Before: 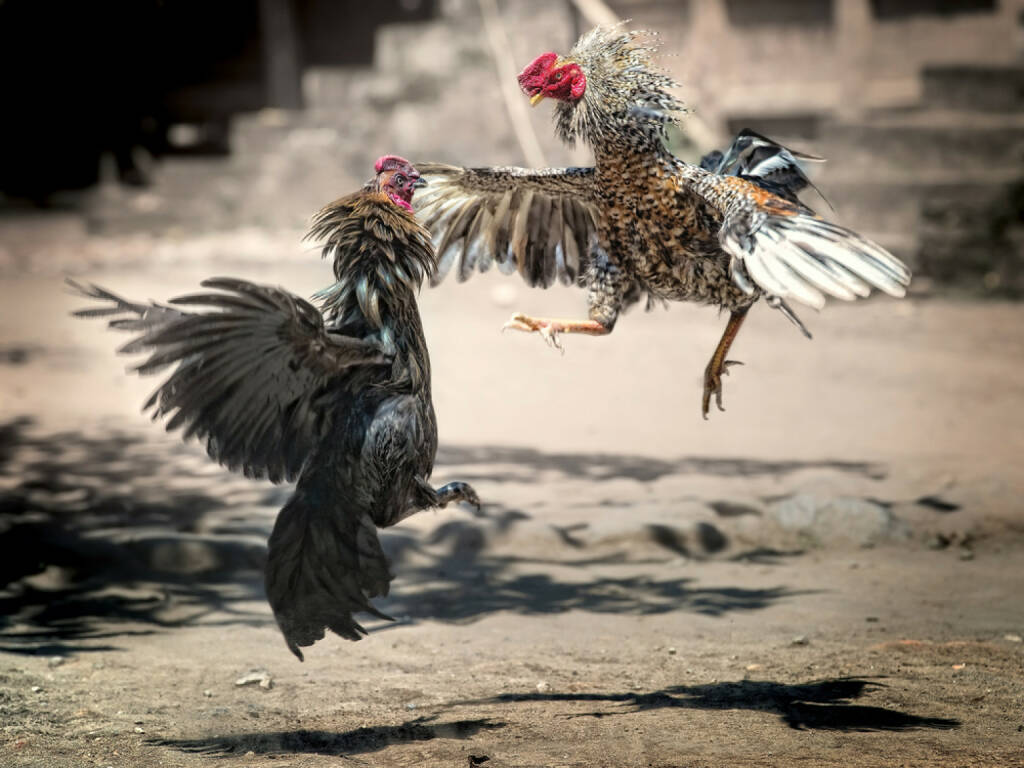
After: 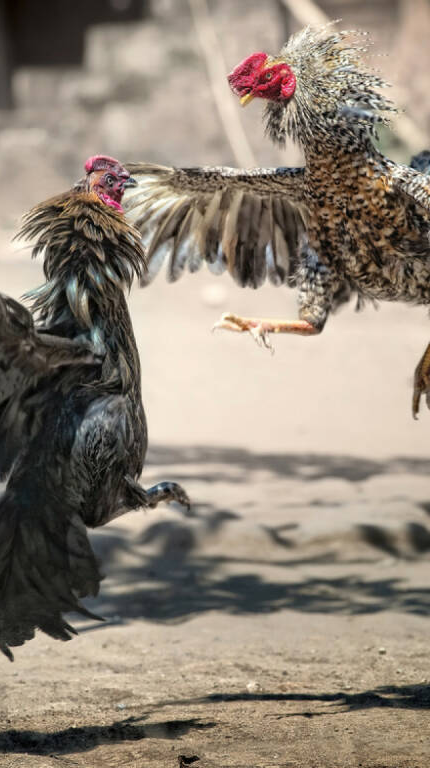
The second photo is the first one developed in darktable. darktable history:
crop: left 28.37%, right 29.583%
shadows and highlights: shadows 36.15, highlights -26.87, soften with gaussian
